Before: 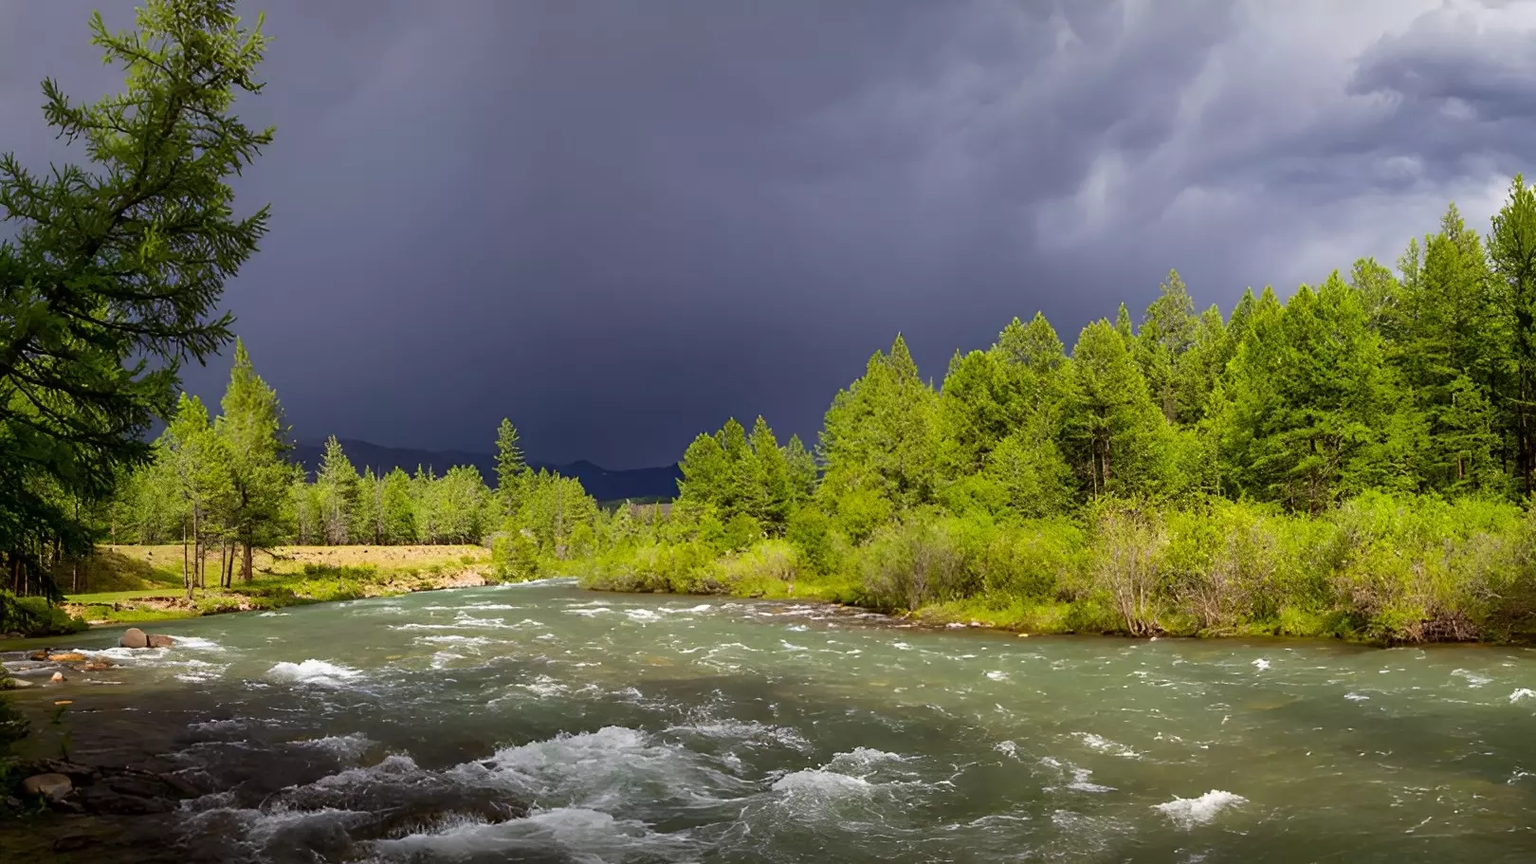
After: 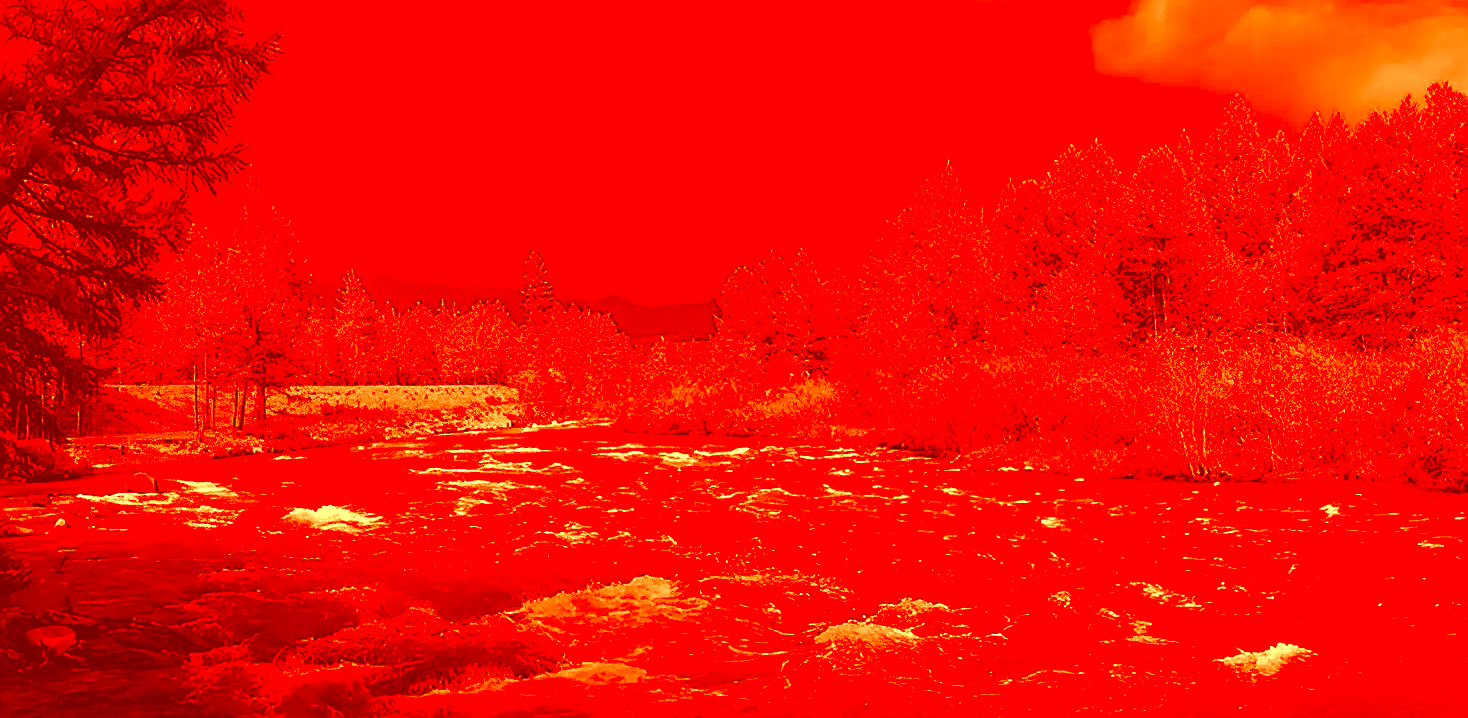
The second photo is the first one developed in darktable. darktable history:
crop: top 20.869%, right 9.357%, bottom 0.255%
color correction: highlights a* -39.45, highlights b* -39.38, shadows a* -39.38, shadows b* -39.76, saturation -2.98
exposure: exposure 1 EV, compensate exposure bias true, compensate highlight preservation false
tone equalizer: -8 EV -0.43 EV, -7 EV -0.429 EV, -6 EV -0.366 EV, -5 EV -0.185 EV, -3 EV 0.197 EV, -2 EV 0.324 EV, -1 EV 0.366 EV, +0 EV 0.41 EV, mask exposure compensation -0.514 EV
color calibration: output gray [0.21, 0.42, 0.37, 0], x 0.383, y 0.371, temperature 3916.6 K
contrast brightness saturation: saturation 0.517
sharpen: on, module defaults
